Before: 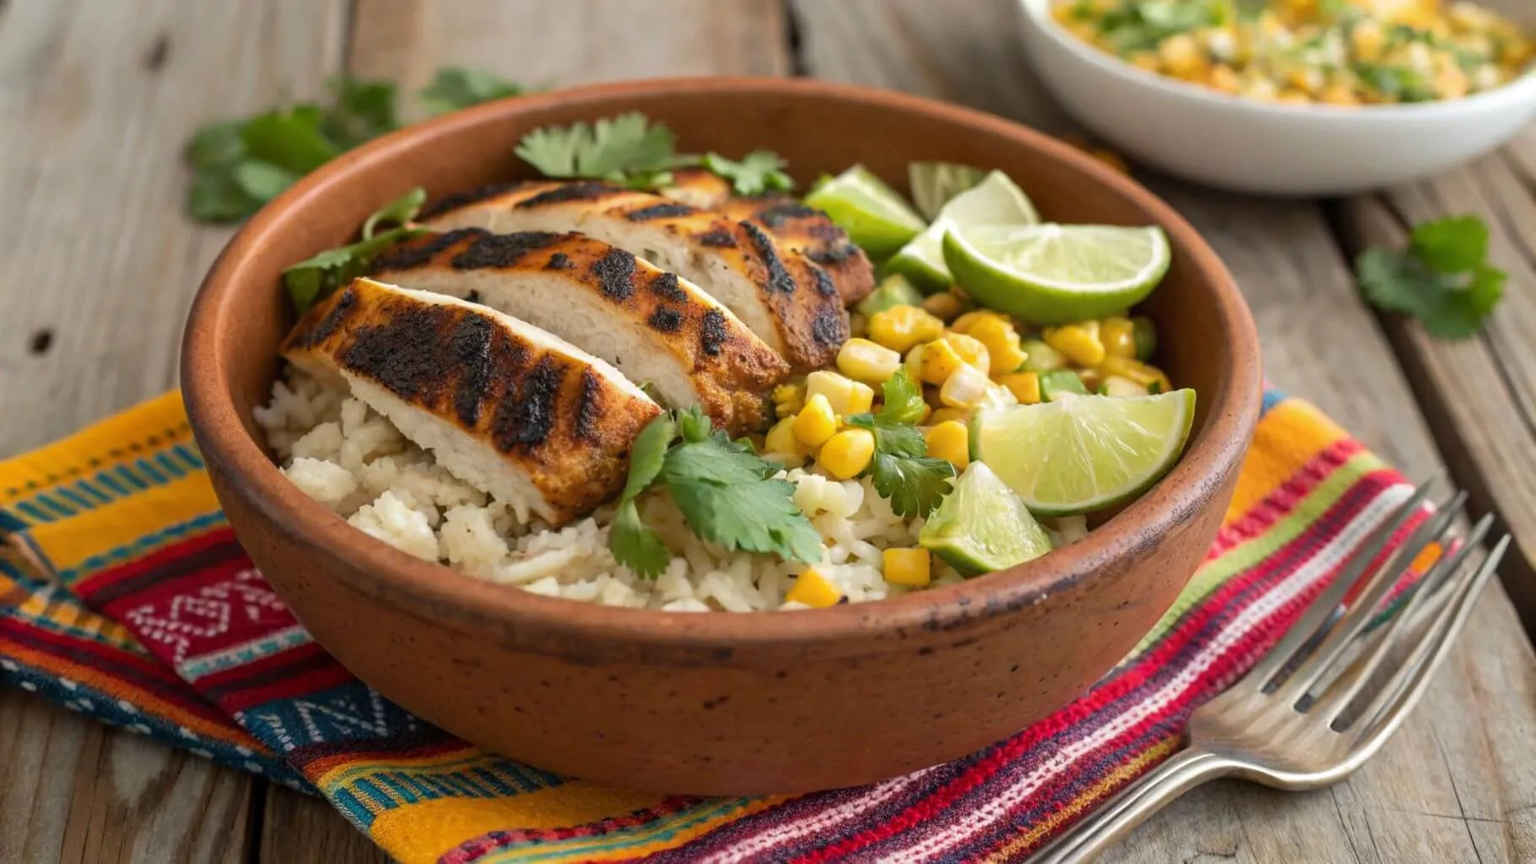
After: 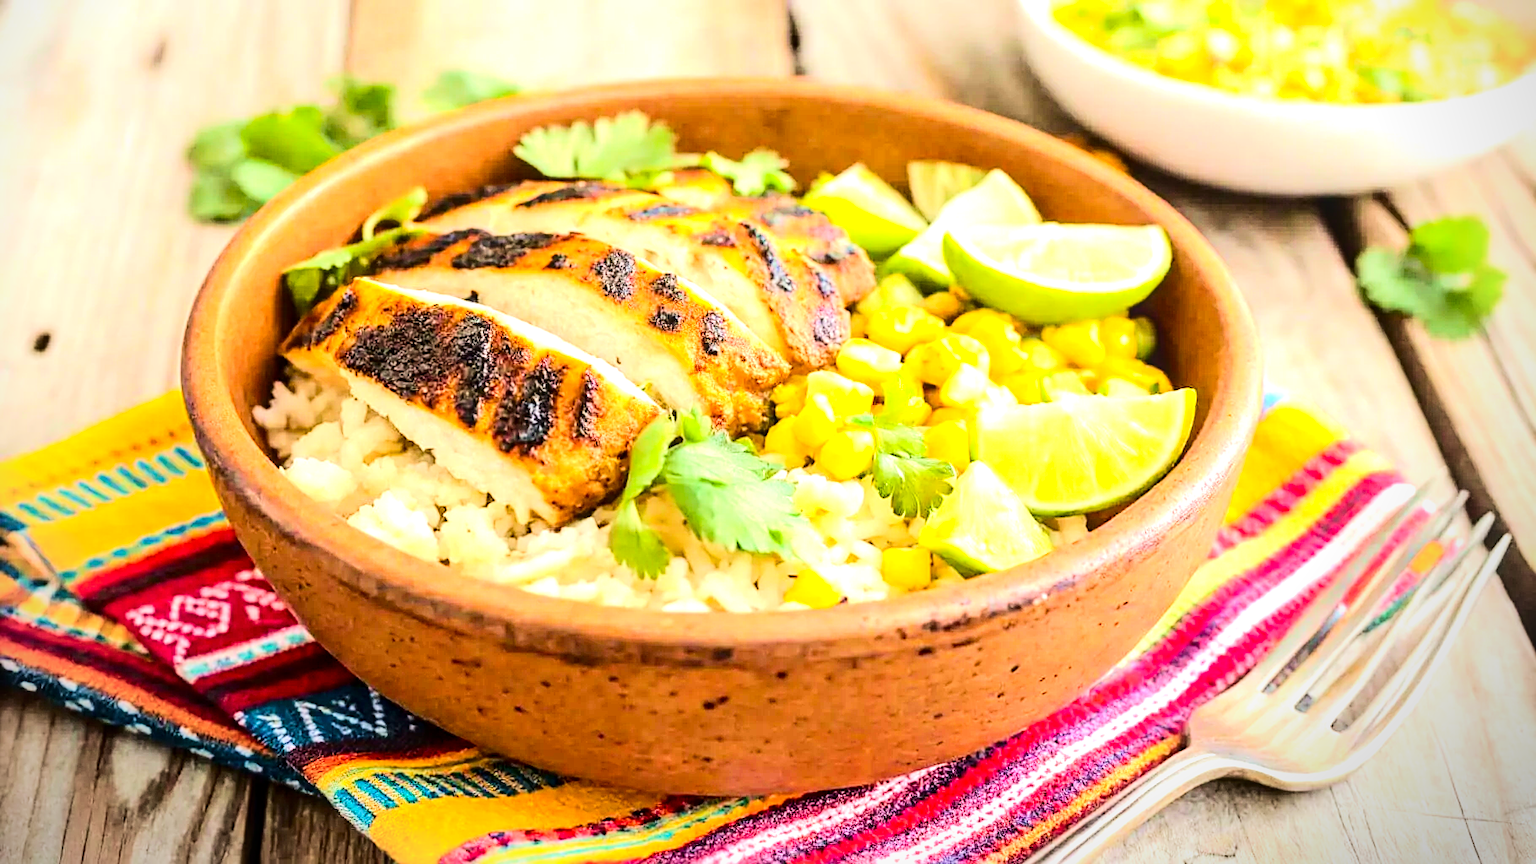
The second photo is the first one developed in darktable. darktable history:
tone equalizer: -7 EV 0.154 EV, -6 EV 0.597 EV, -5 EV 1.17 EV, -4 EV 1.31 EV, -3 EV 1.14 EV, -2 EV 0.6 EV, -1 EV 0.149 EV, edges refinement/feathering 500, mask exposure compensation -1.57 EV, preserve details no
color balance rgb: power › luminance -8.825%, perceptual saturation grading › global saturation 19.602%, global vibrance 20%
vignetting: fall-off start 88.3%, fall-off radius 43.4%, center (-0.057, -0.354), width/height ratio 1.169, unbound false
local contrast: on, module defaults
sharpen: on, module defaults
exposure: exposure 1.262 EV, compensate highlight preservation false
velvia: on, module defaults
contrast brightness saturation: contrast 0.277
